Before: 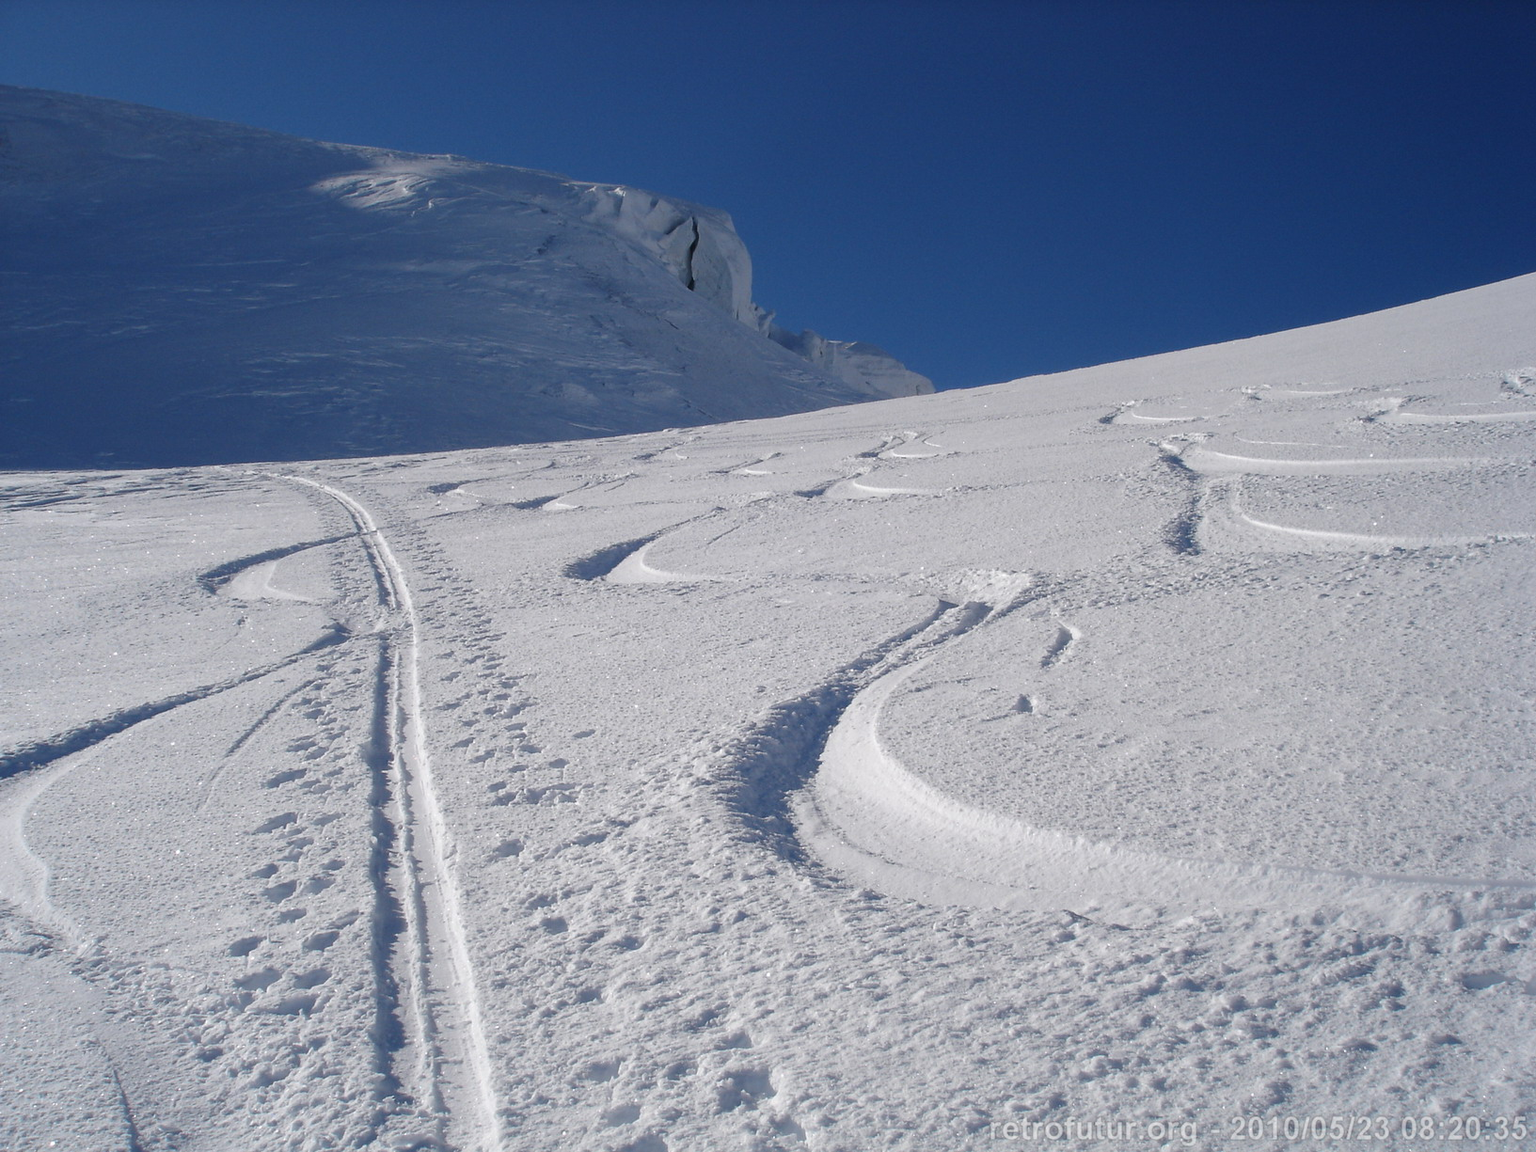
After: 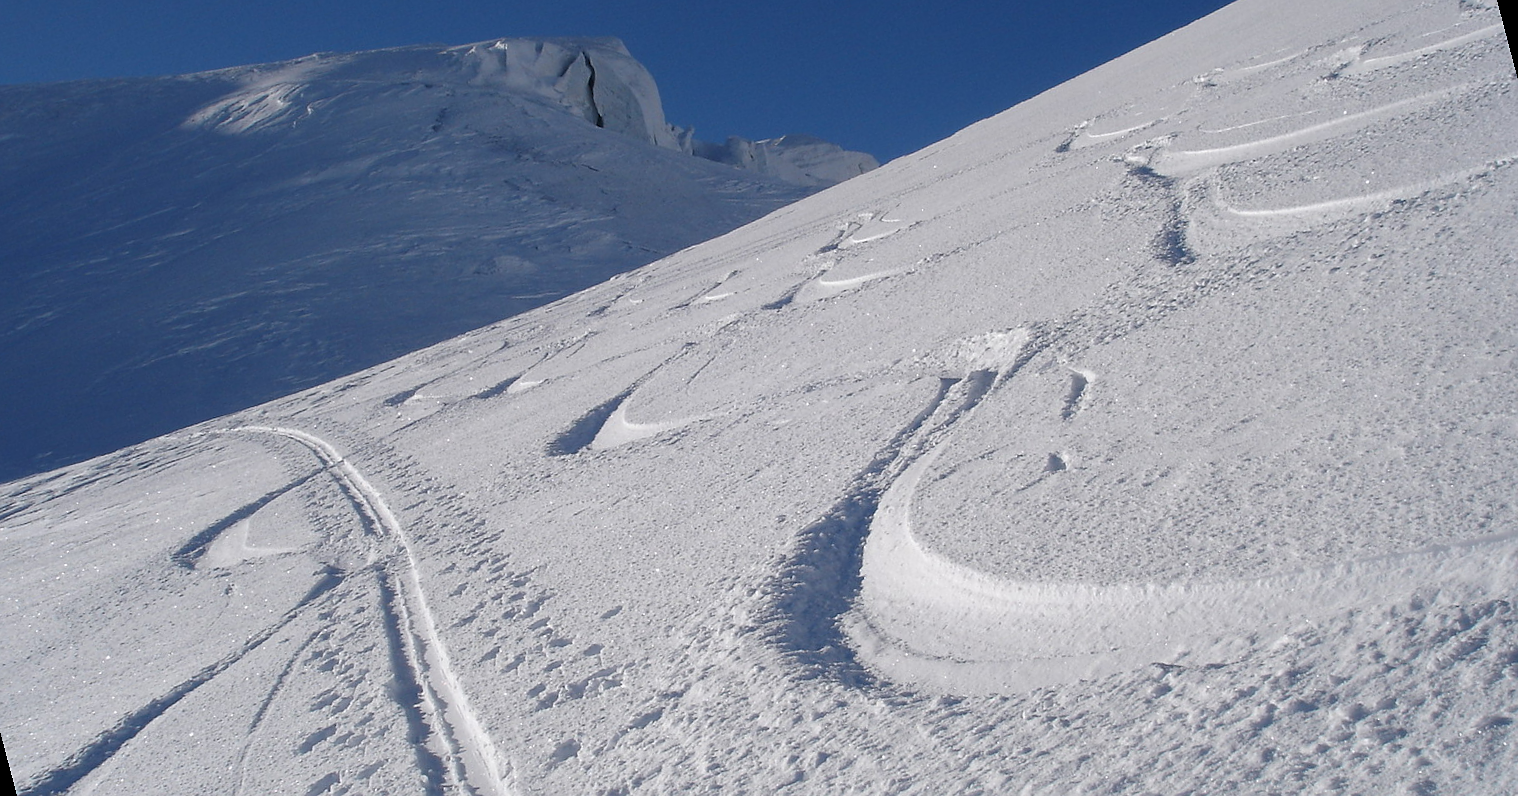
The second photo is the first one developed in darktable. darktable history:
sharpen: radius 0.969, amount 0.604
rotate and perspective: rotation -14.8°, crop left 0.1, crop right 0.903, crop top 0.25, crop bottom 0.748
